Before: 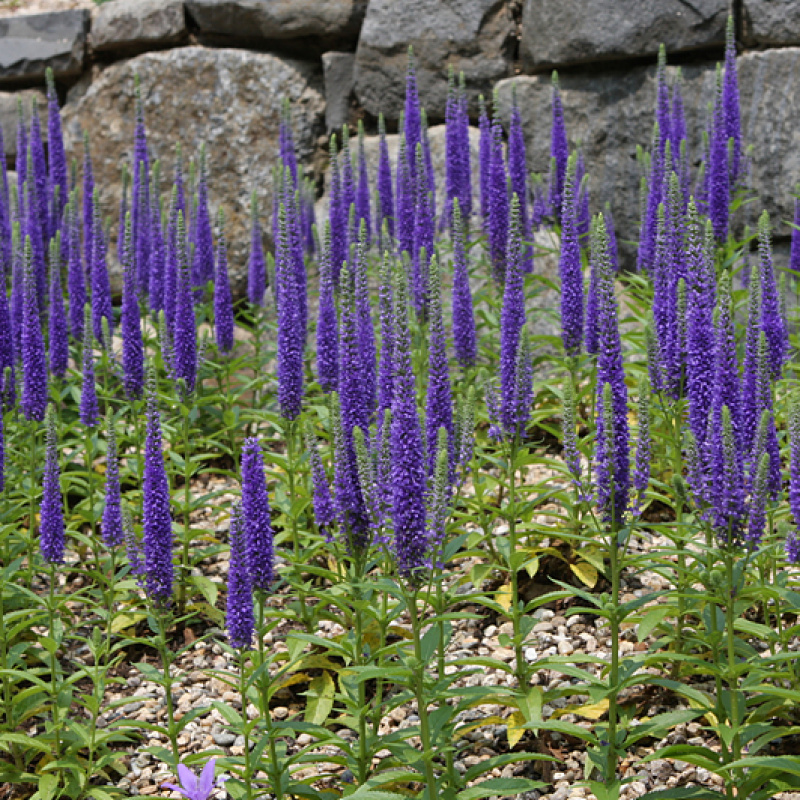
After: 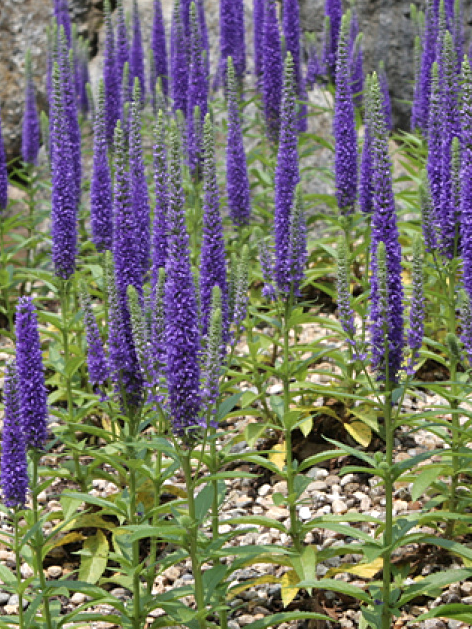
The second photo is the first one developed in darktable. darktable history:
contrast brightness saturation: saturation -0.1
exposure: exposure 0.236 EV, compensate highlight preservation false
crop and rotate: left 28.256%, top 17.734%, right 12.656%, bottom 3.573%
